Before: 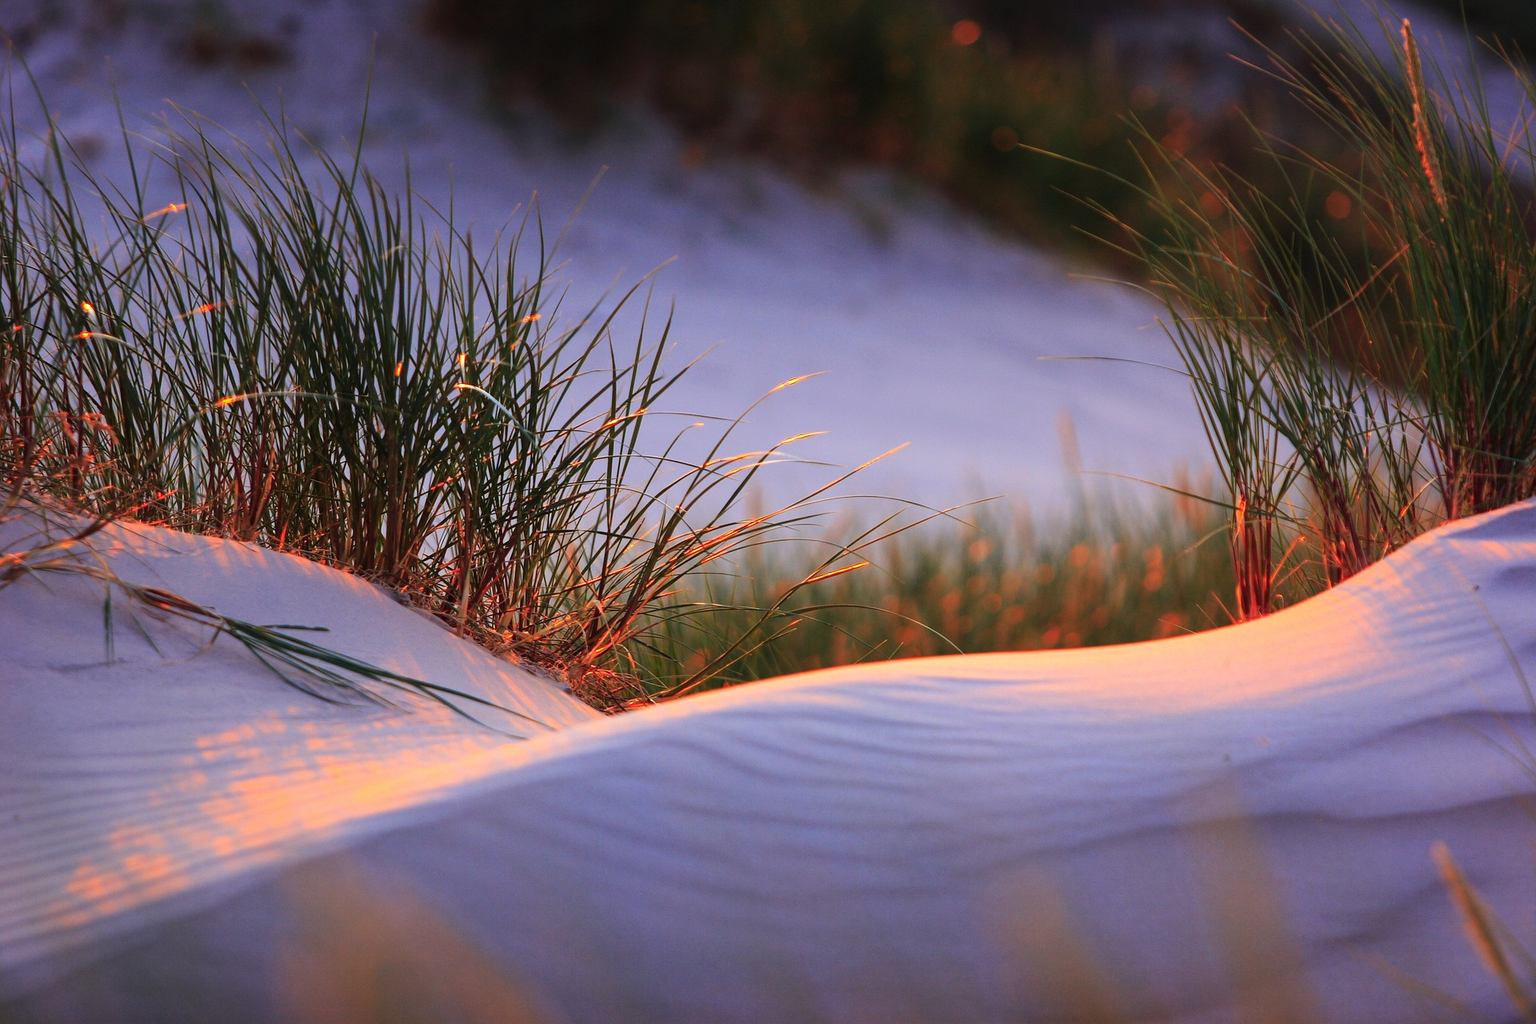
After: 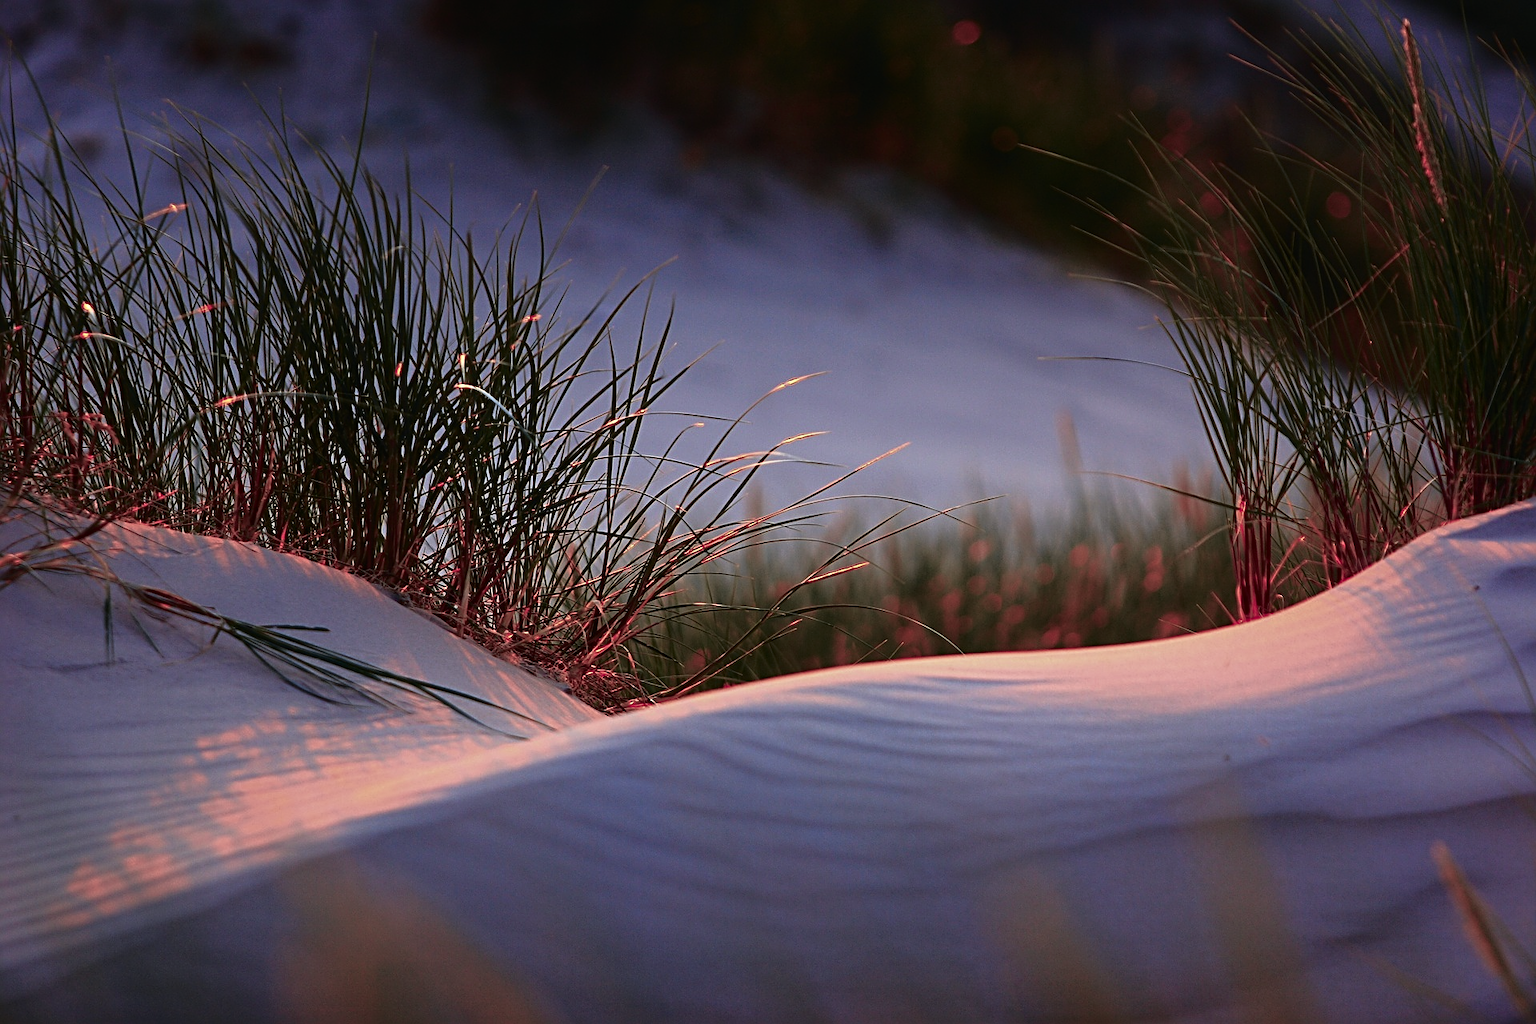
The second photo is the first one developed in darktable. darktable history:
rgb curve: curves: ch0 [(0, 0) (0.415, 0.237) (1, 1)]
color zones: curves: ch1 [(0, 0.469) (0.072, 0.457) (0.243, 0.494) (0.429, 0.5) (0.571, 0.5) (0.714, 0.5) (0.857, 0.5) (1, 0.469)]; ch2 [(0, 0.499) (0.143, 0.467) (0.242, 0.436) (0.429, 0.493) (0.571, 0.5) (0.714, 0.5) (0.857, 0.5) (1, 0.499)]
tone curve: curves: ch0 [(0, 0.009) (0.105, 0.069) (0.195, 0.154) (0.289, 0.278) (0.384, 0.391) (0.513, 0.53) (0.66, 0.667) (0.895, 0.863) (1, 0.919)]; ch1 [(0, 0) (0.161, 0.092) (0.35, 0.33) (0.403, 0.395) (0.456, 0.469) (0.502, 0.499) (0.519, 0.514) (0.576, 0.587) (0.642, 0.645) (0.701, 0.742) (1, 0.942)]; ch2 [(0, 0) (0.371, 0.362) (0.437, 0.437) (0.501, 0.5) (0.53, 0.528) (0.569, 0.551) (0.619, 0.58) (0.883, 0.752) (1, 0.929)], color space Lab, independent channels, preserve colors none
sharpen: radius 3.119
